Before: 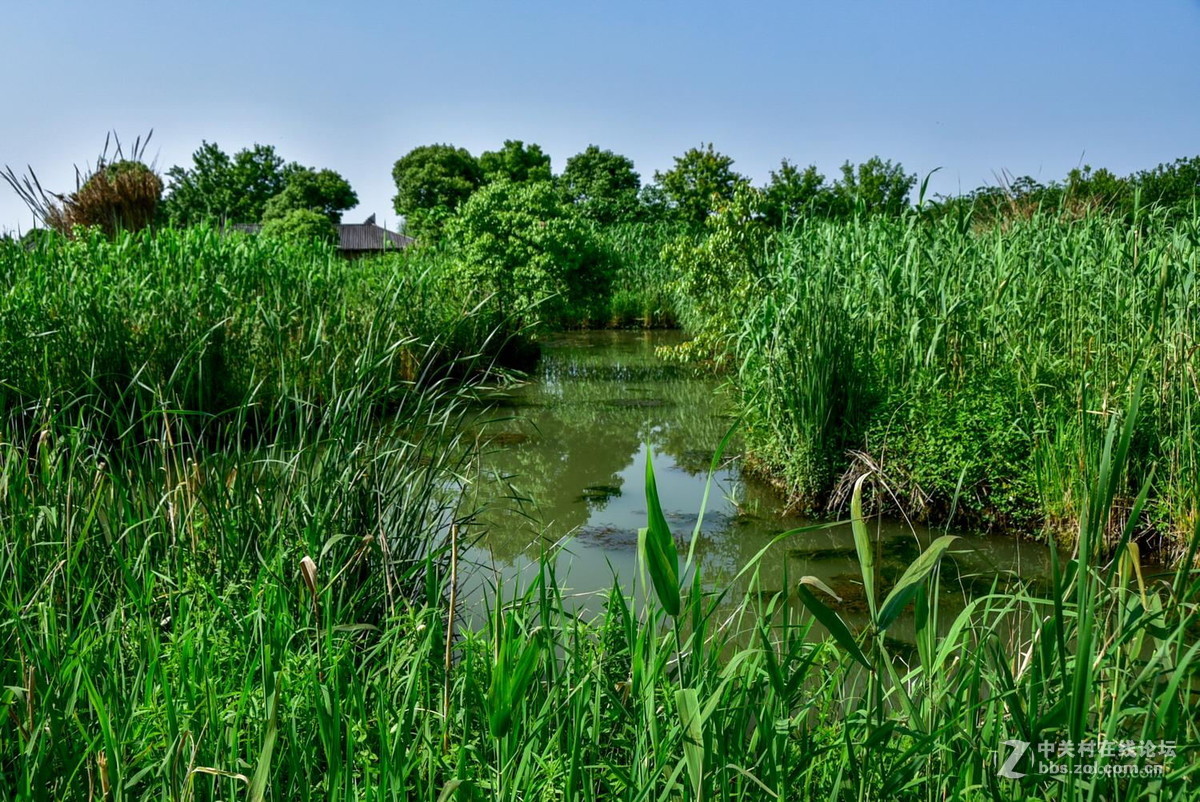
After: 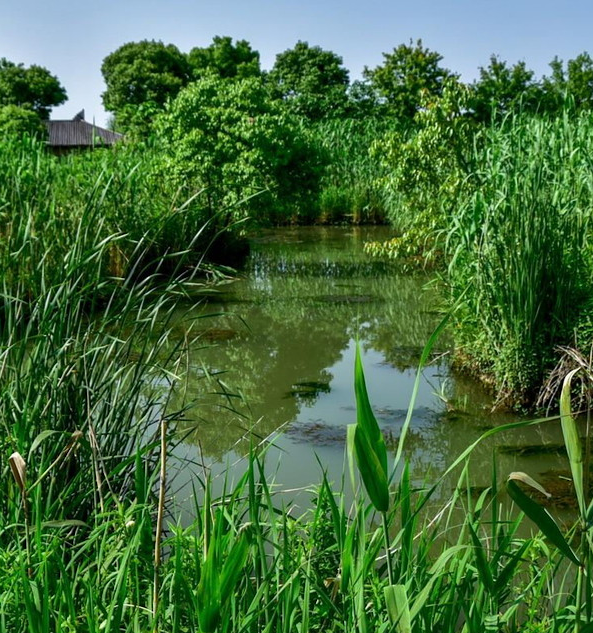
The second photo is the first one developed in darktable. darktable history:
crop and rotate: angle 0.025°, left 24.253%, top 13.068%, right 26.243%, bottom 7.849%
